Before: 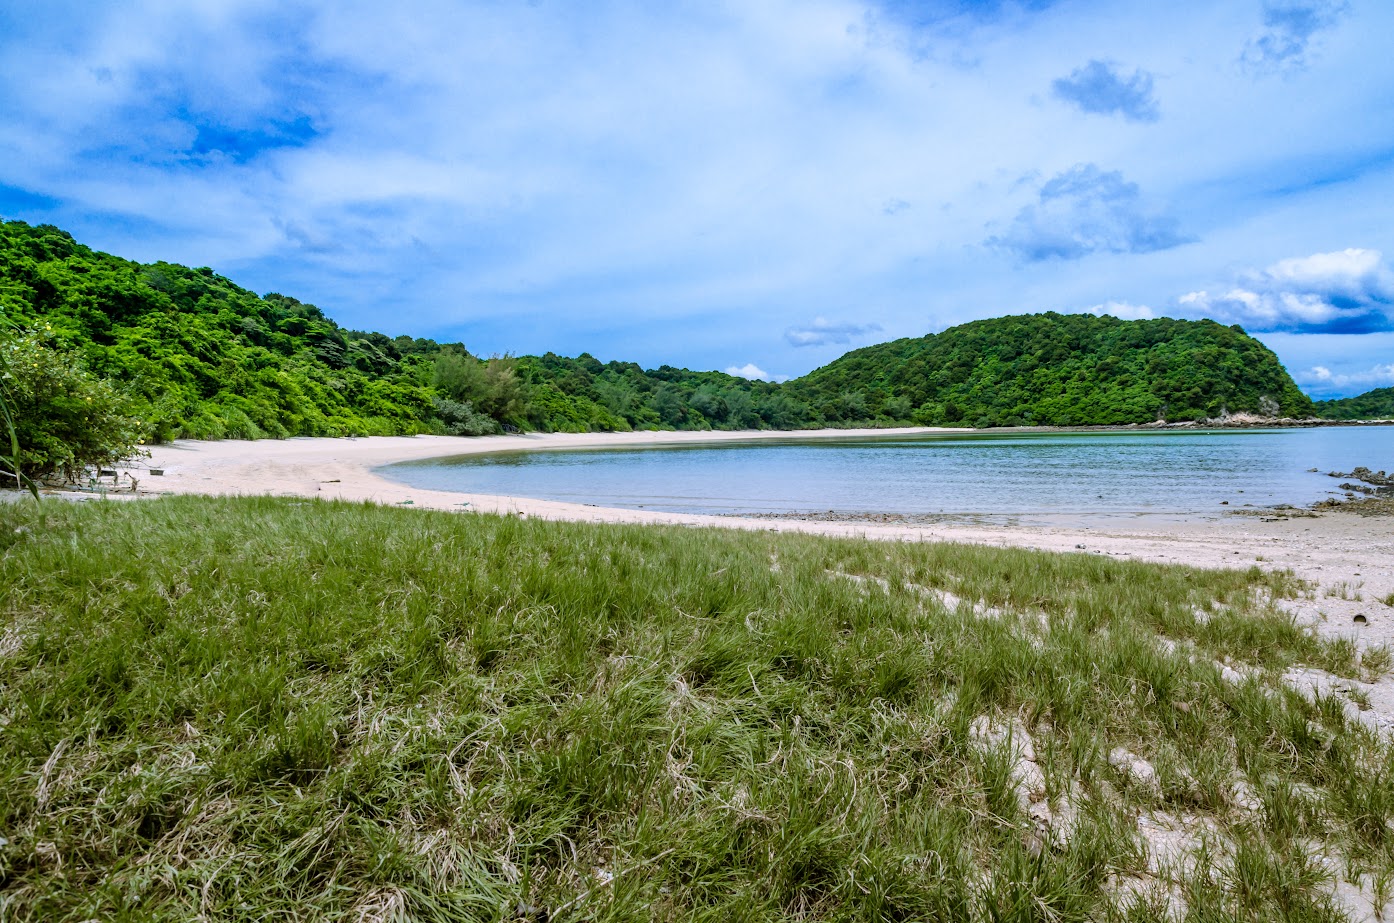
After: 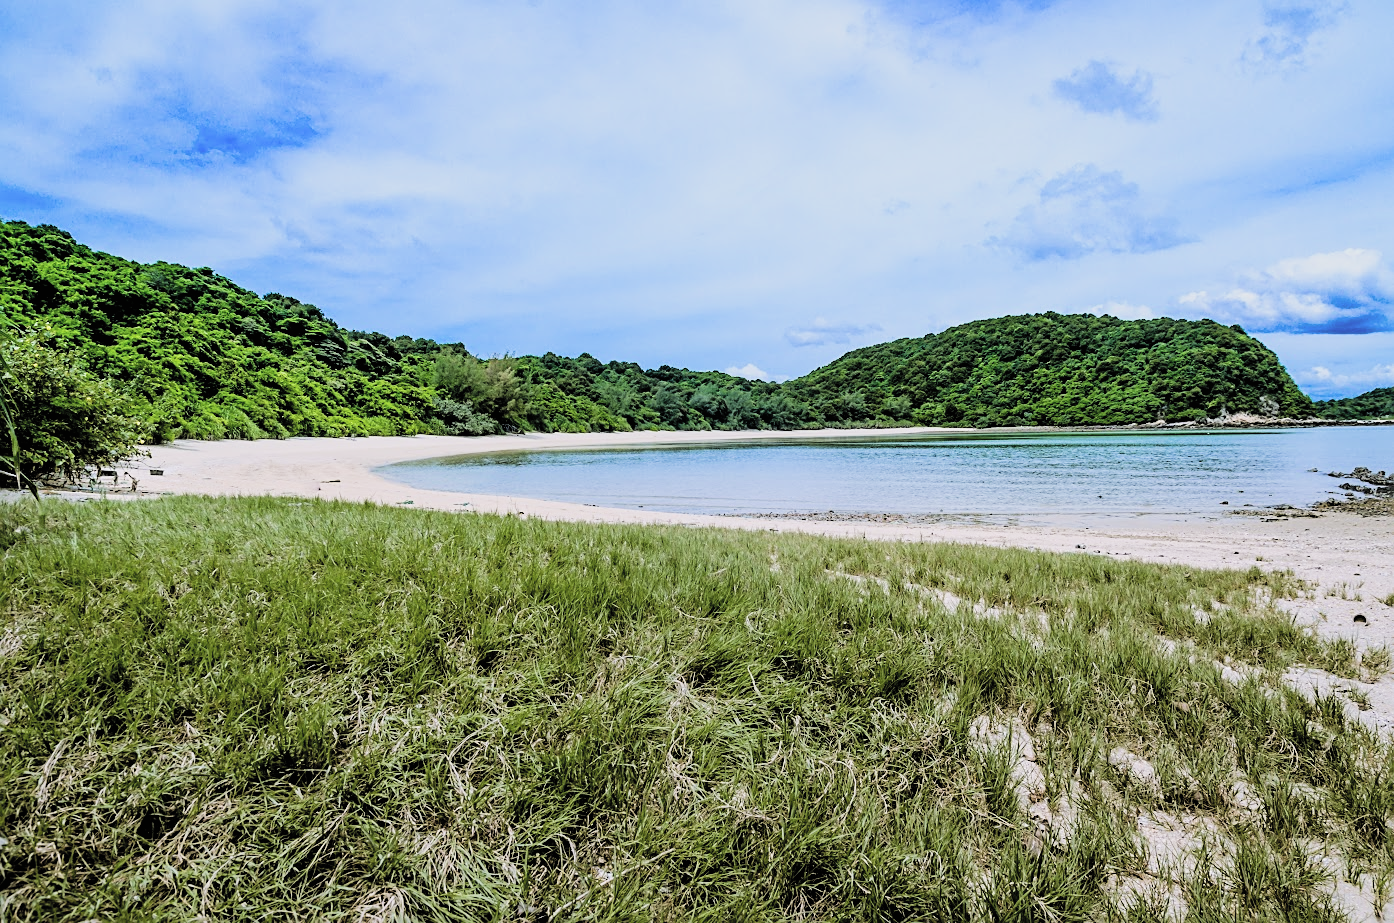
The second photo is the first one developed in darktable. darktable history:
filmic rgb: black relative exposure -5.05 EV, white relative exposure 3.98 EV, threshold 5.97 EV, hardness 2.89, contrast 1.297, highlights saturation mix -28.61%, enable highlight reconstruction true
sharpen: on, module defaults
contrast brightness saturation: brightness 0.155
color correction: highlights b* -0.018
